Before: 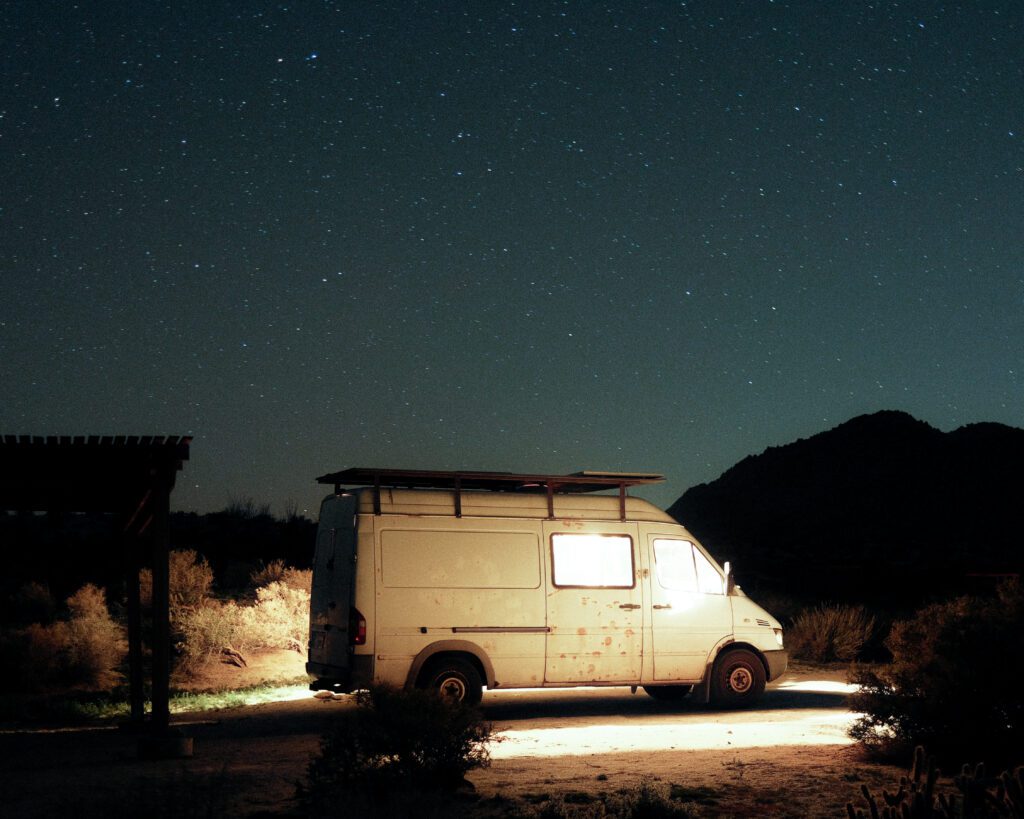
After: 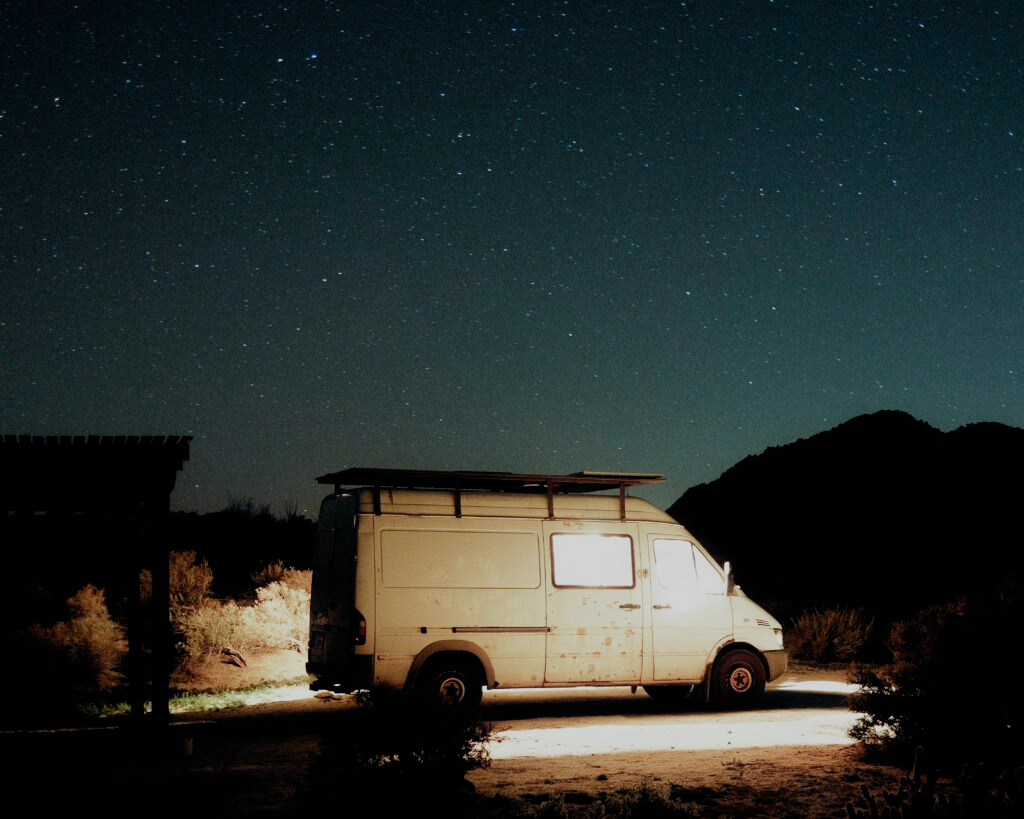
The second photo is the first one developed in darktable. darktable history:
filmic rgb: black relative exposure -7.65 EV, white relative exposure 4.56 EV, hardness 3.61, add noise in highlights 0.001, preserve chrominance no, color science v3 (2019), use custom middle-gray values true, contrast in highlights soft
